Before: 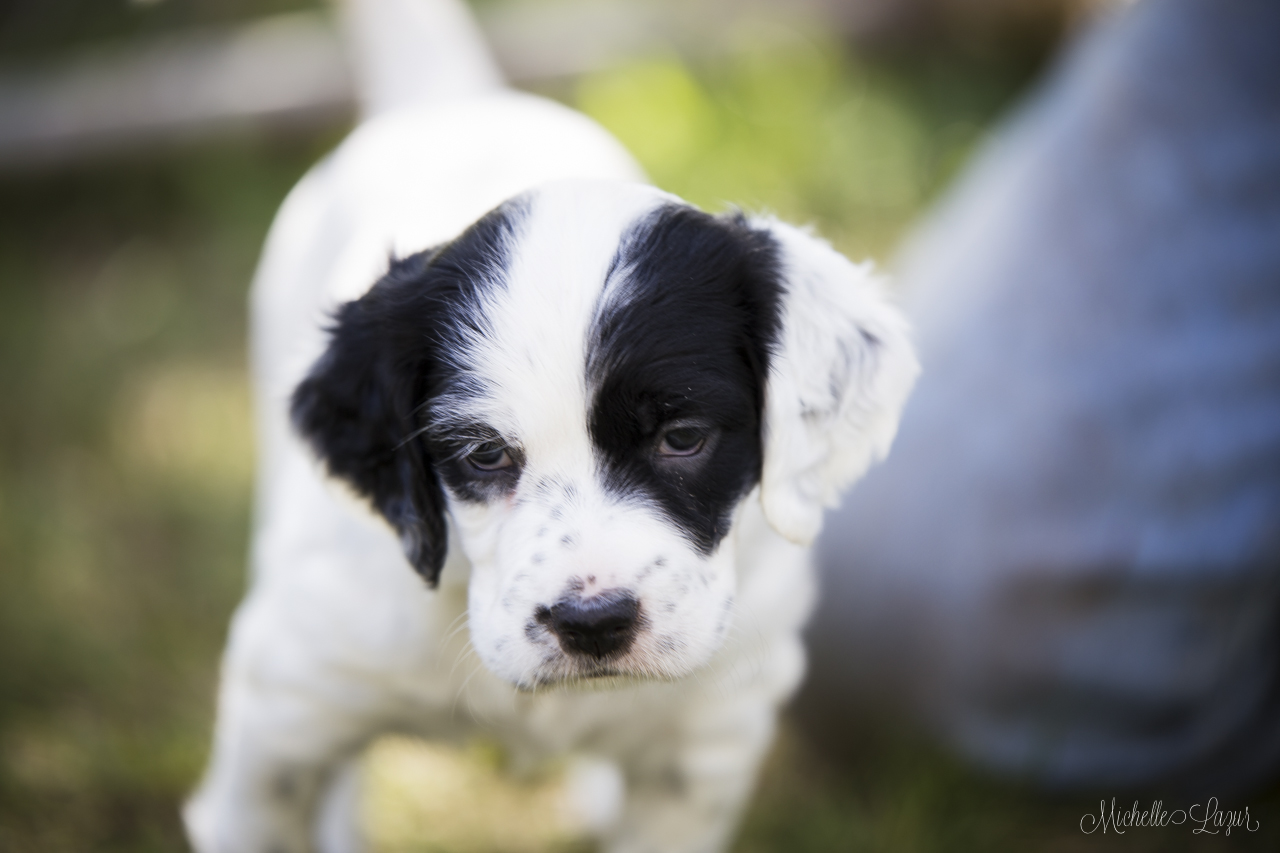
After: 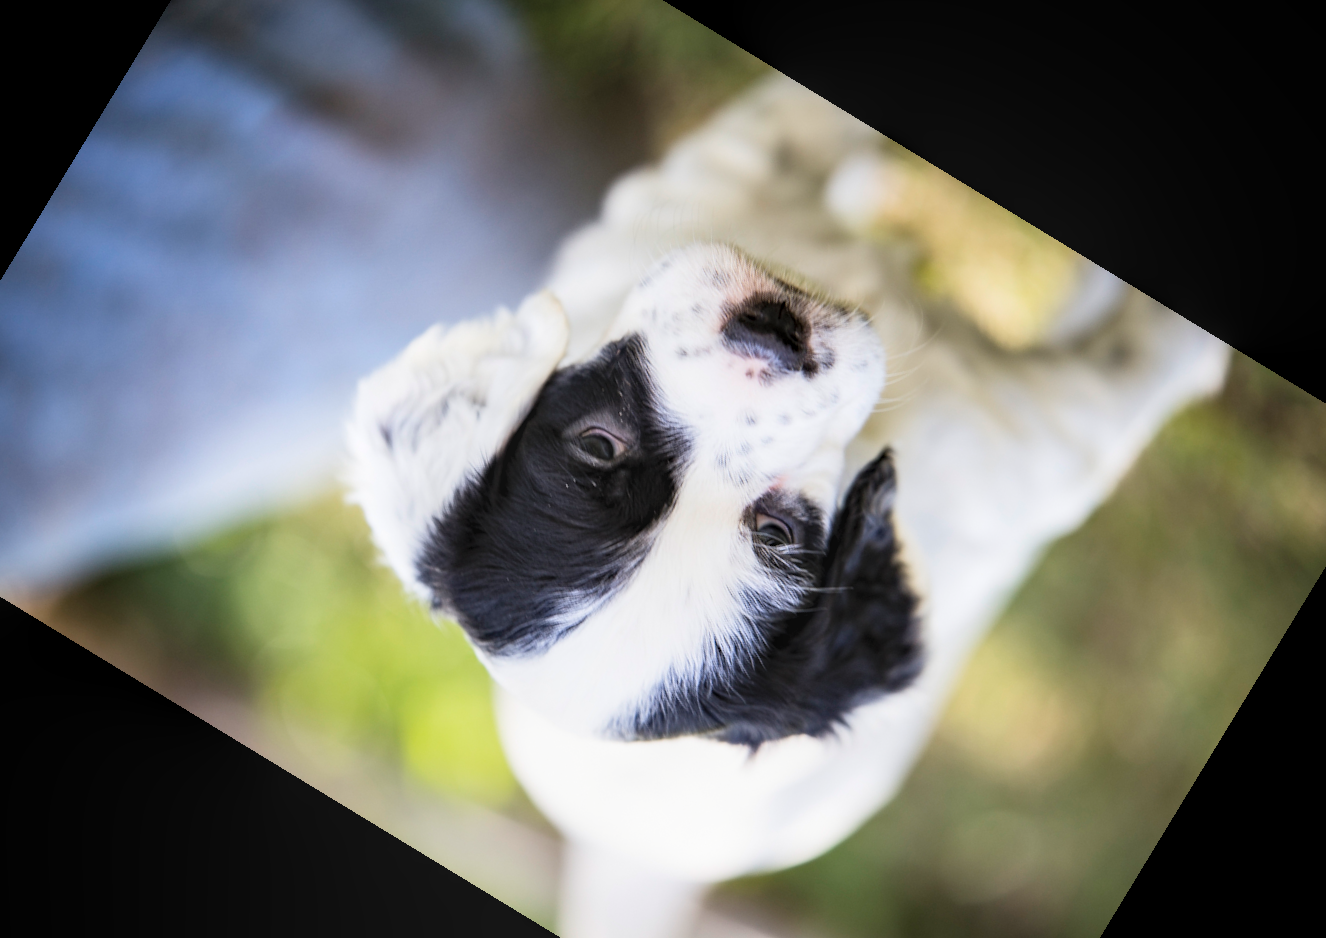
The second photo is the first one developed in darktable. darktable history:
local contrast: on, module defaults
crop and rotate: angle 148.68°, left 9.111%, top 15.603%, right 4.588%, bottom 17.041%
contrast brightness saturation: contrast 0.14, brightness 0.21
tone equalizer: on, module defaults
haze removal: compatibility mode true, adaptive false
